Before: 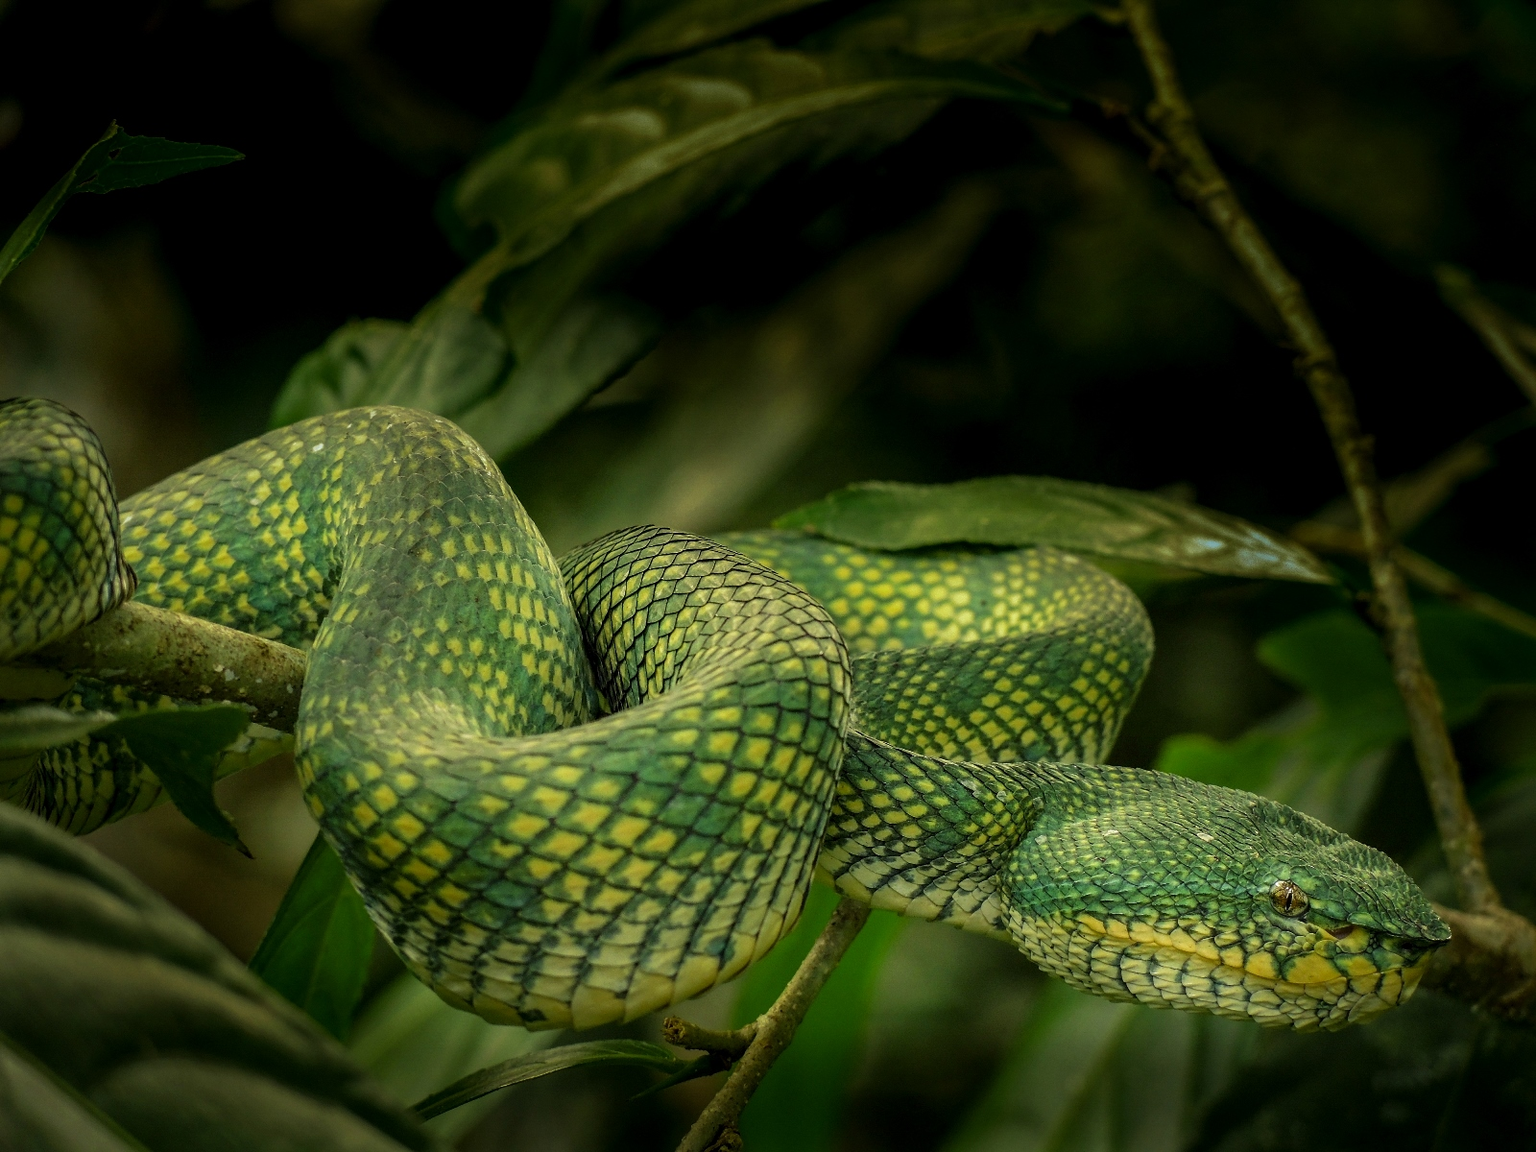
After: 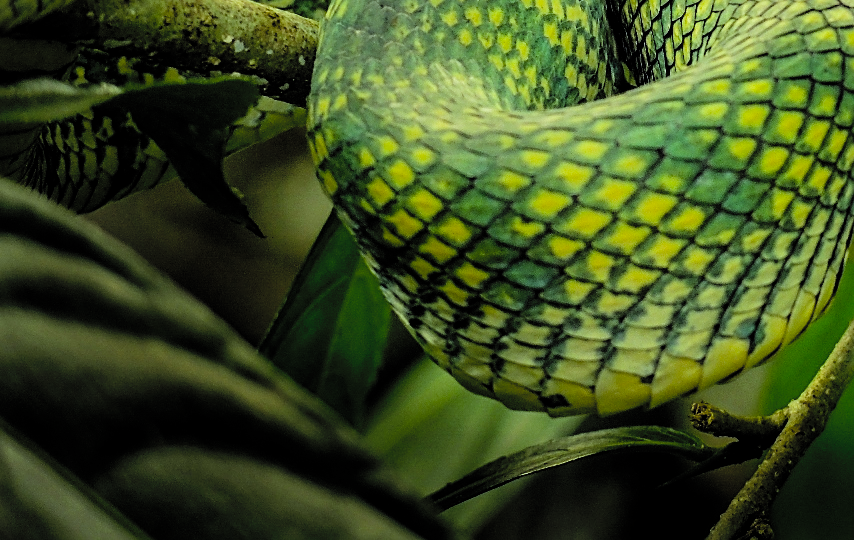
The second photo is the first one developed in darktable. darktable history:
sharpen: on, module defaults
contrast brightness saturation: contrast 0.14, brightness 0.21
crop and rotate: top 54.778%, right 46.61%, bottom 0.159%
tone equalizer: on, module defaults
white balance: red 0.924, blue 1.095
filmic rgb: black relative exposure -7.75 EV, white relative exposure 4.4 EV, threshold 3 EV, target black luminance 0%, hardness 3.76, latitude 50.51%, contrast 1.074, highlights saturation mix 10%, shadows ↔ highlights balance -0.22%, color science v4 (2020), enable highlight reconstruction true
